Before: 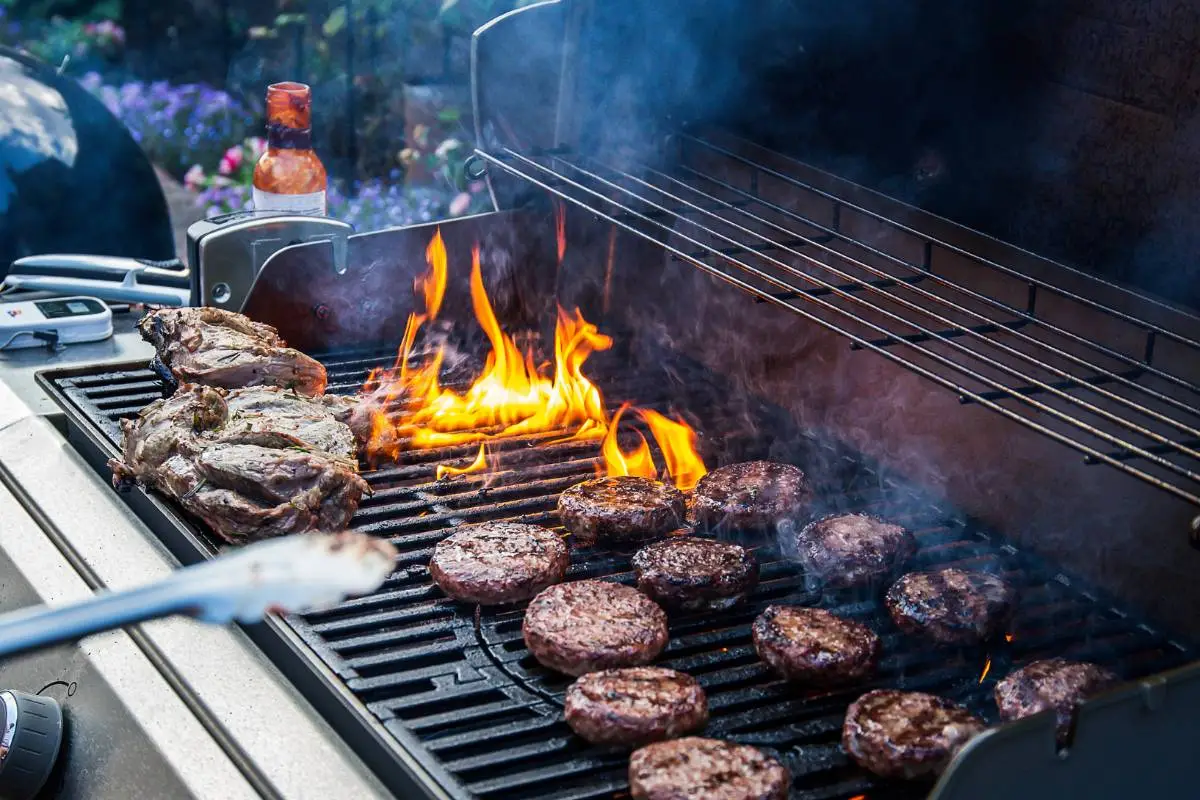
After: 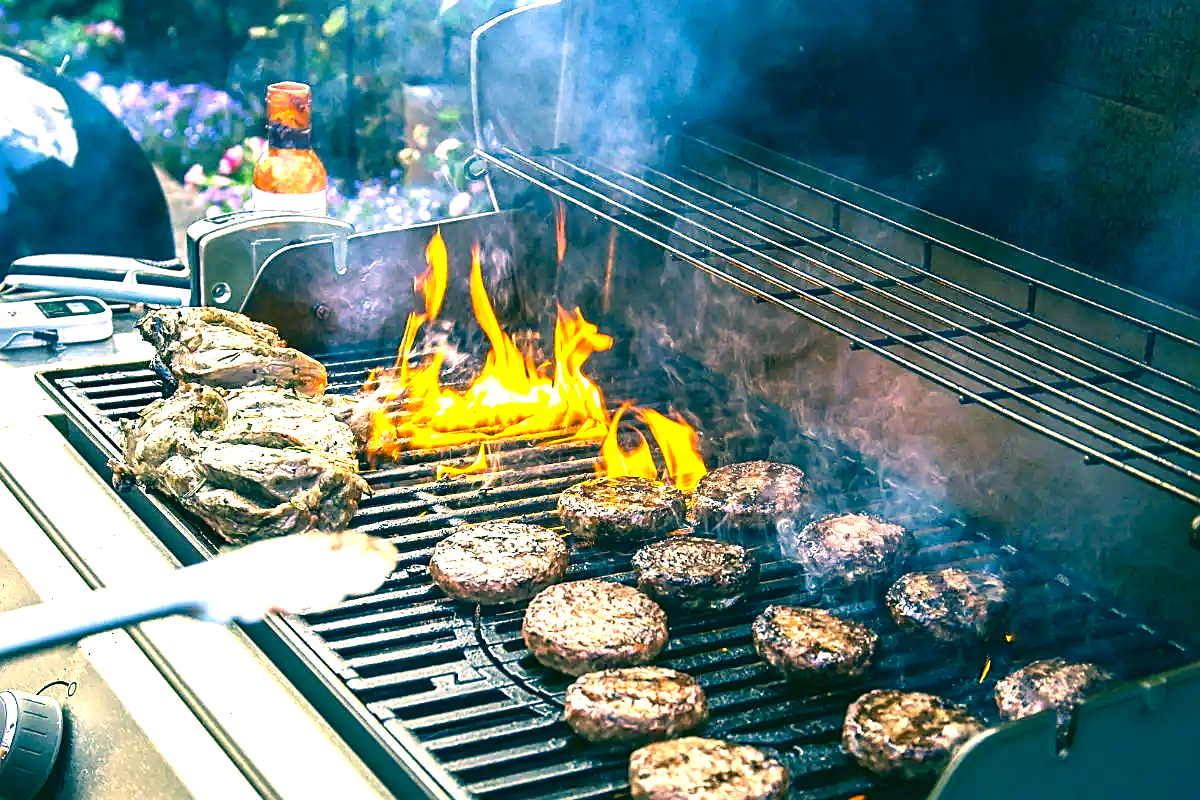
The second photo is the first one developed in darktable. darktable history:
white balance: red 1.05, blue 1.072
exposure: black level correction 0, exposure 1.675 EV, compensate exposure bias true, compensate highlight preservation false
color correction: highlights a* 1.83, highlights b* 34.02, shadows a* -36.68, shadows b* -5.48
sharpen: on, module defaults
